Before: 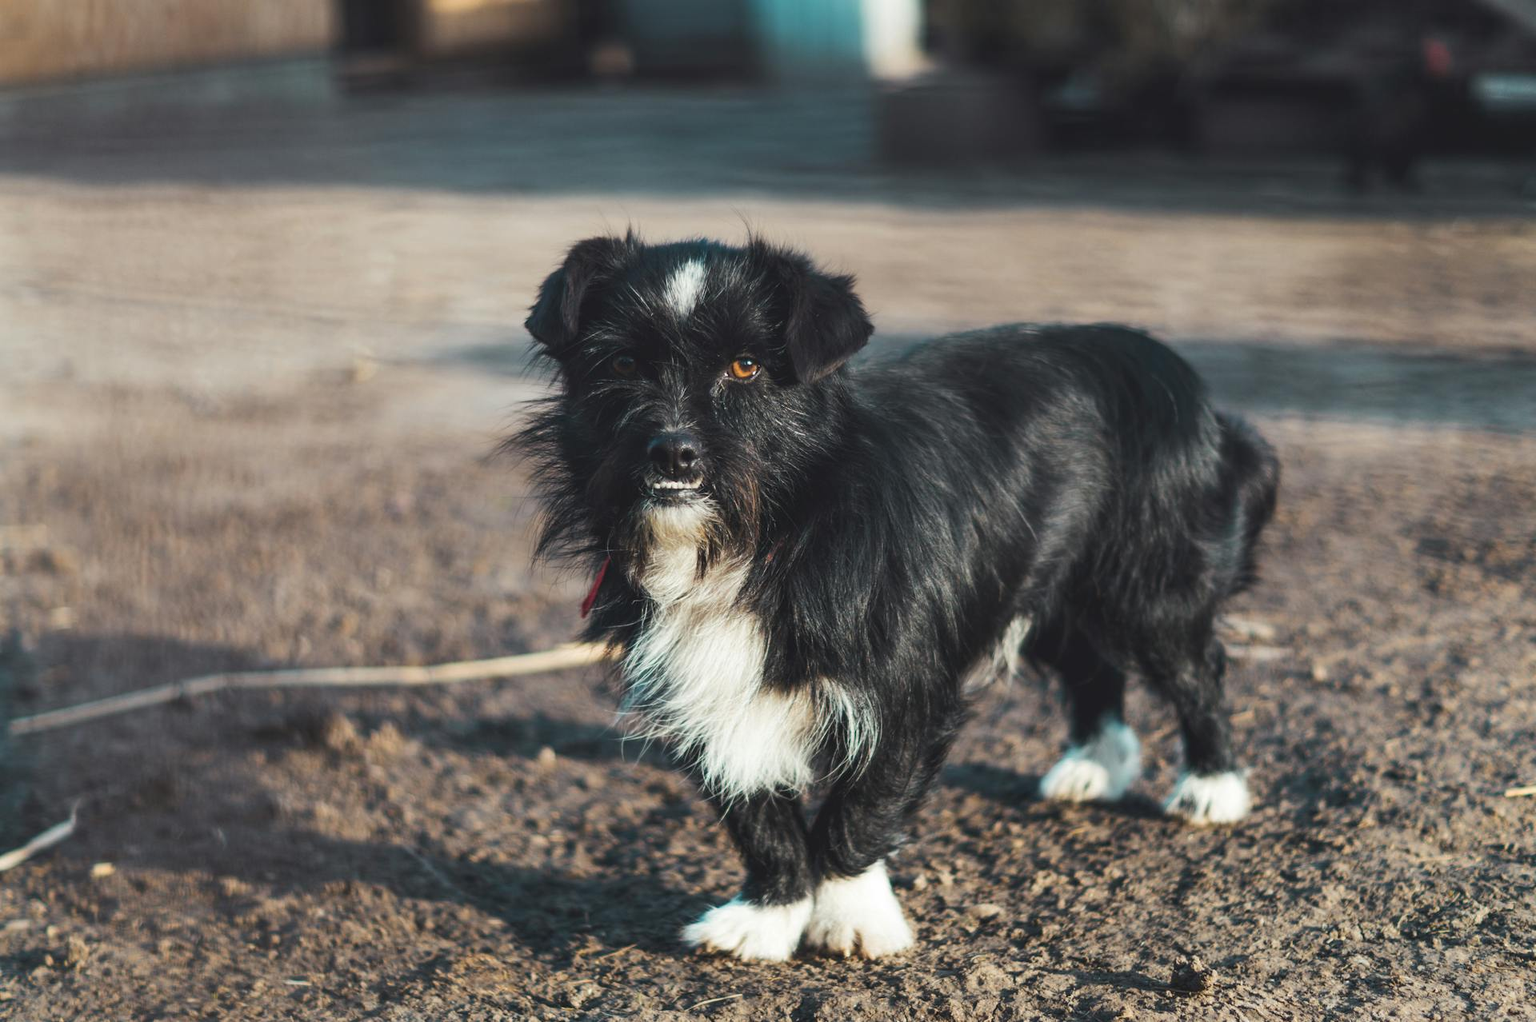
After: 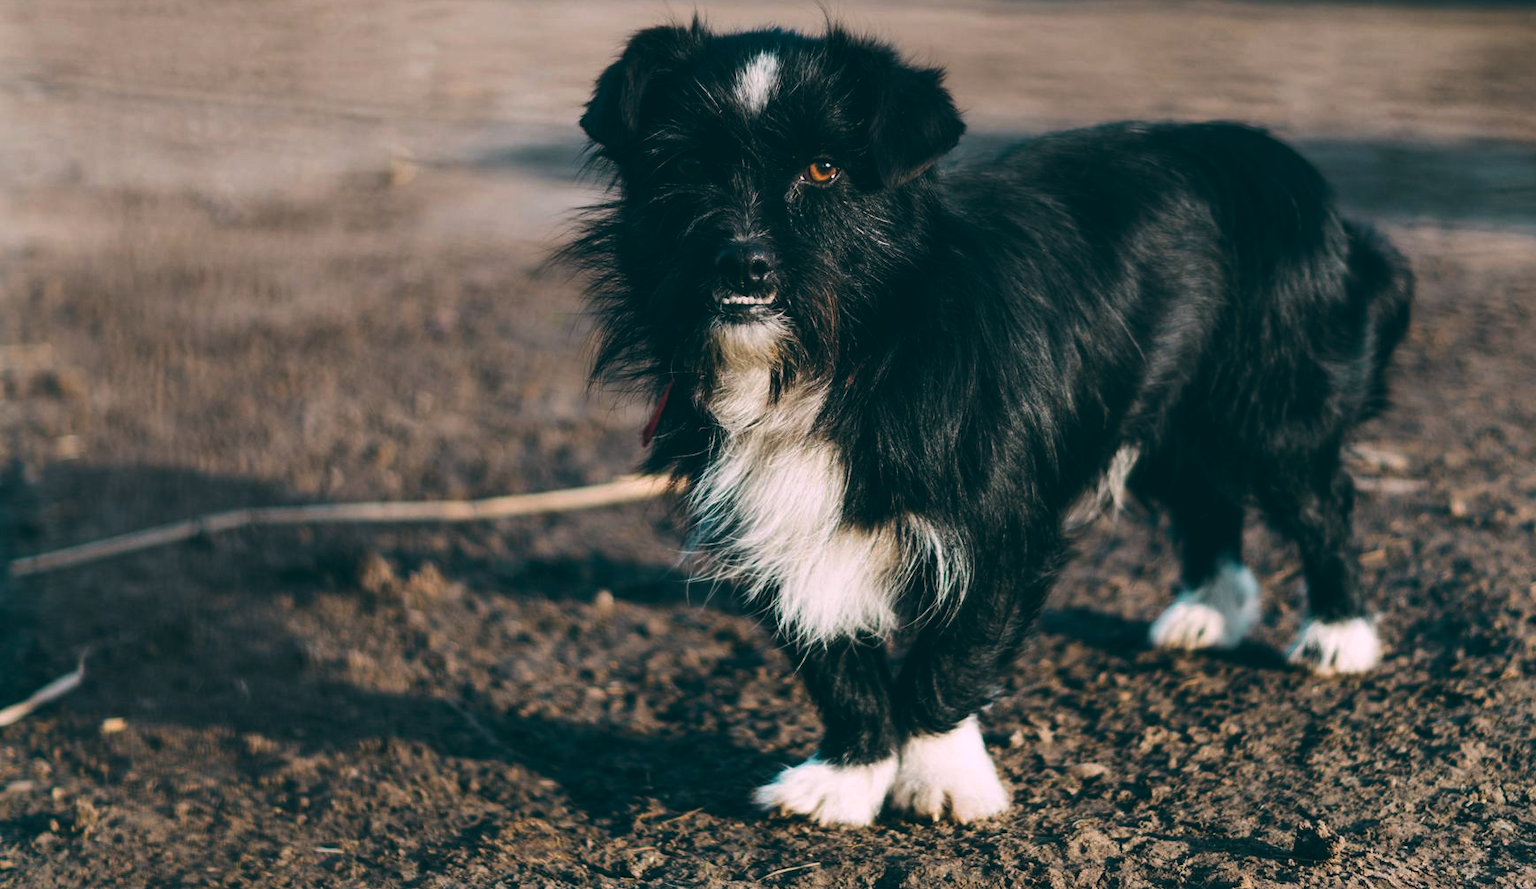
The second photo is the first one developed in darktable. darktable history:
tone equalizer: on, module defaults
color balance: lift [1.016, 0.983, 1, 1.017], gamma [0.78, 1.018, 1.043, 0.957], gain [0.786, 1.063, 0.937, 1.017], input saturation 118.26%, contrast 13.43%, contrast fulcrum 21.62%, output saturation 82.76%
crop: top 20.916%, right 9.437%, bottom 0.316%
